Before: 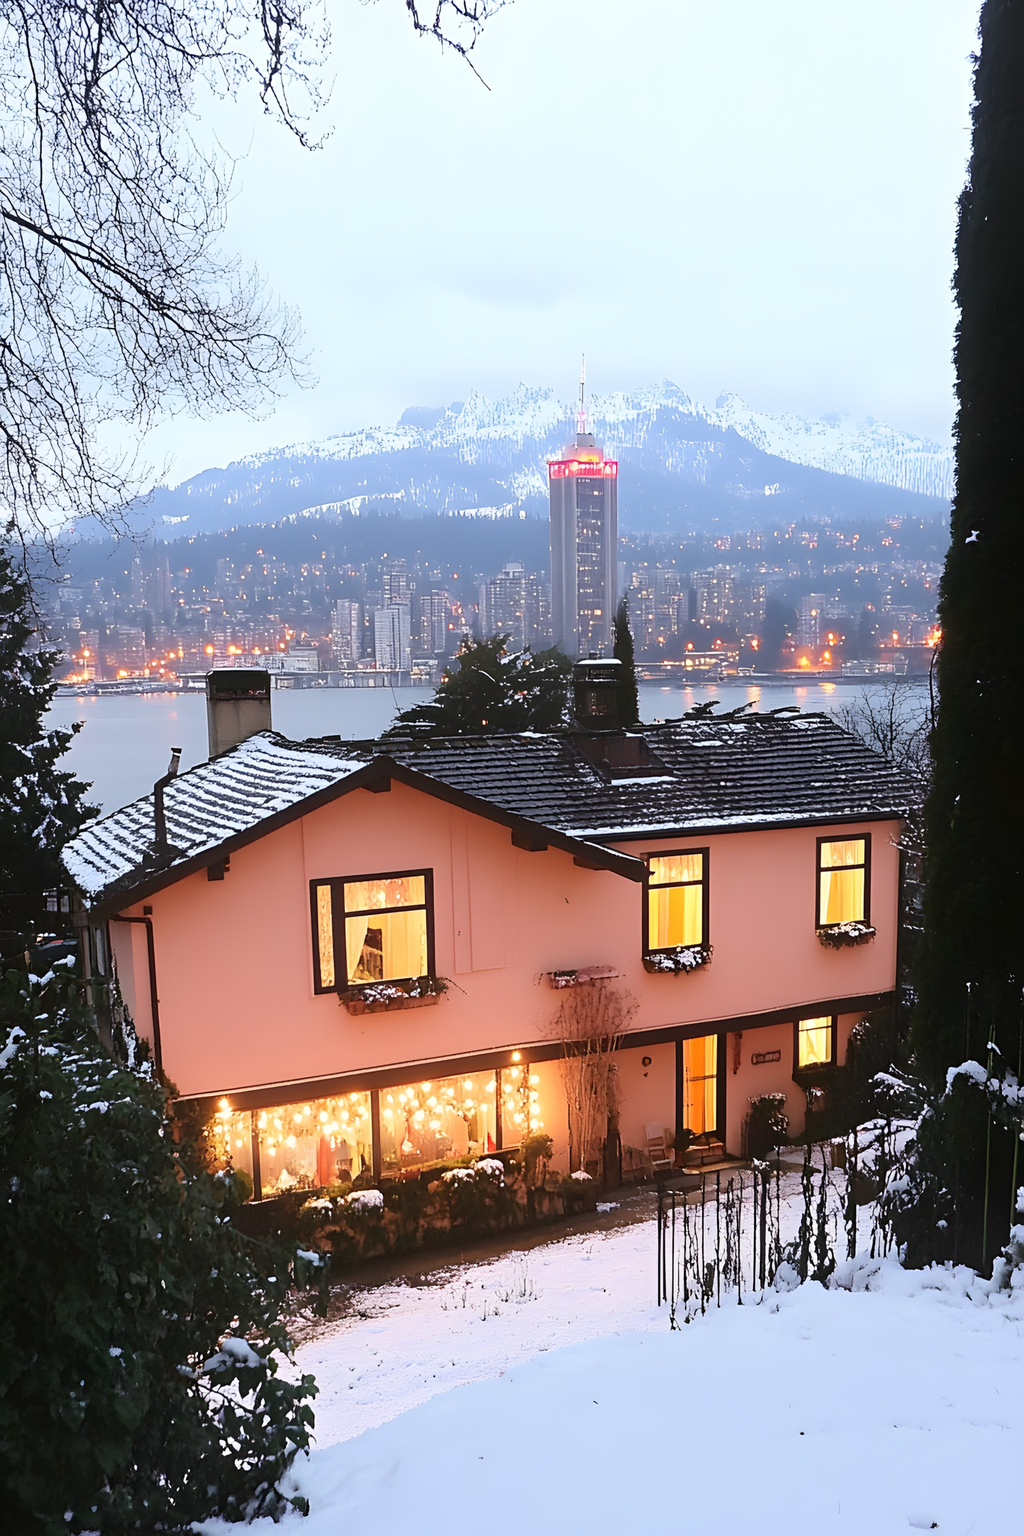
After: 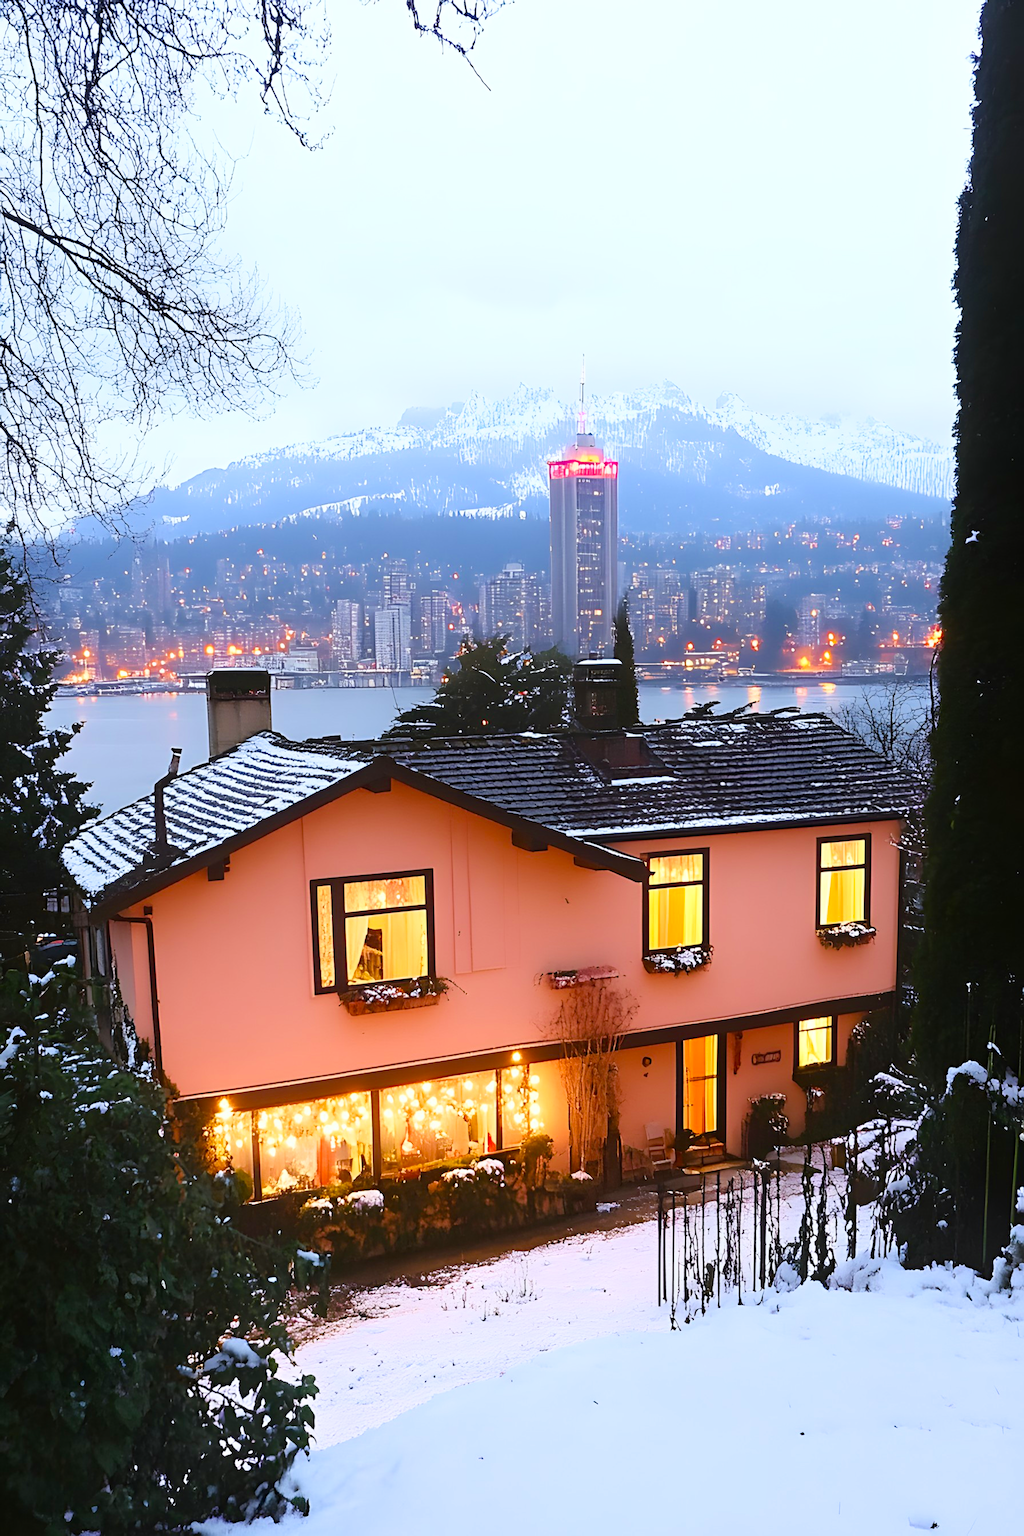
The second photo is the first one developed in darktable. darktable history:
shadows and highlights: shadows 0, highlights 40
white balance: red 0.982, blue 1.018
velvia: strength 32%, mid-tones bias 0.2
